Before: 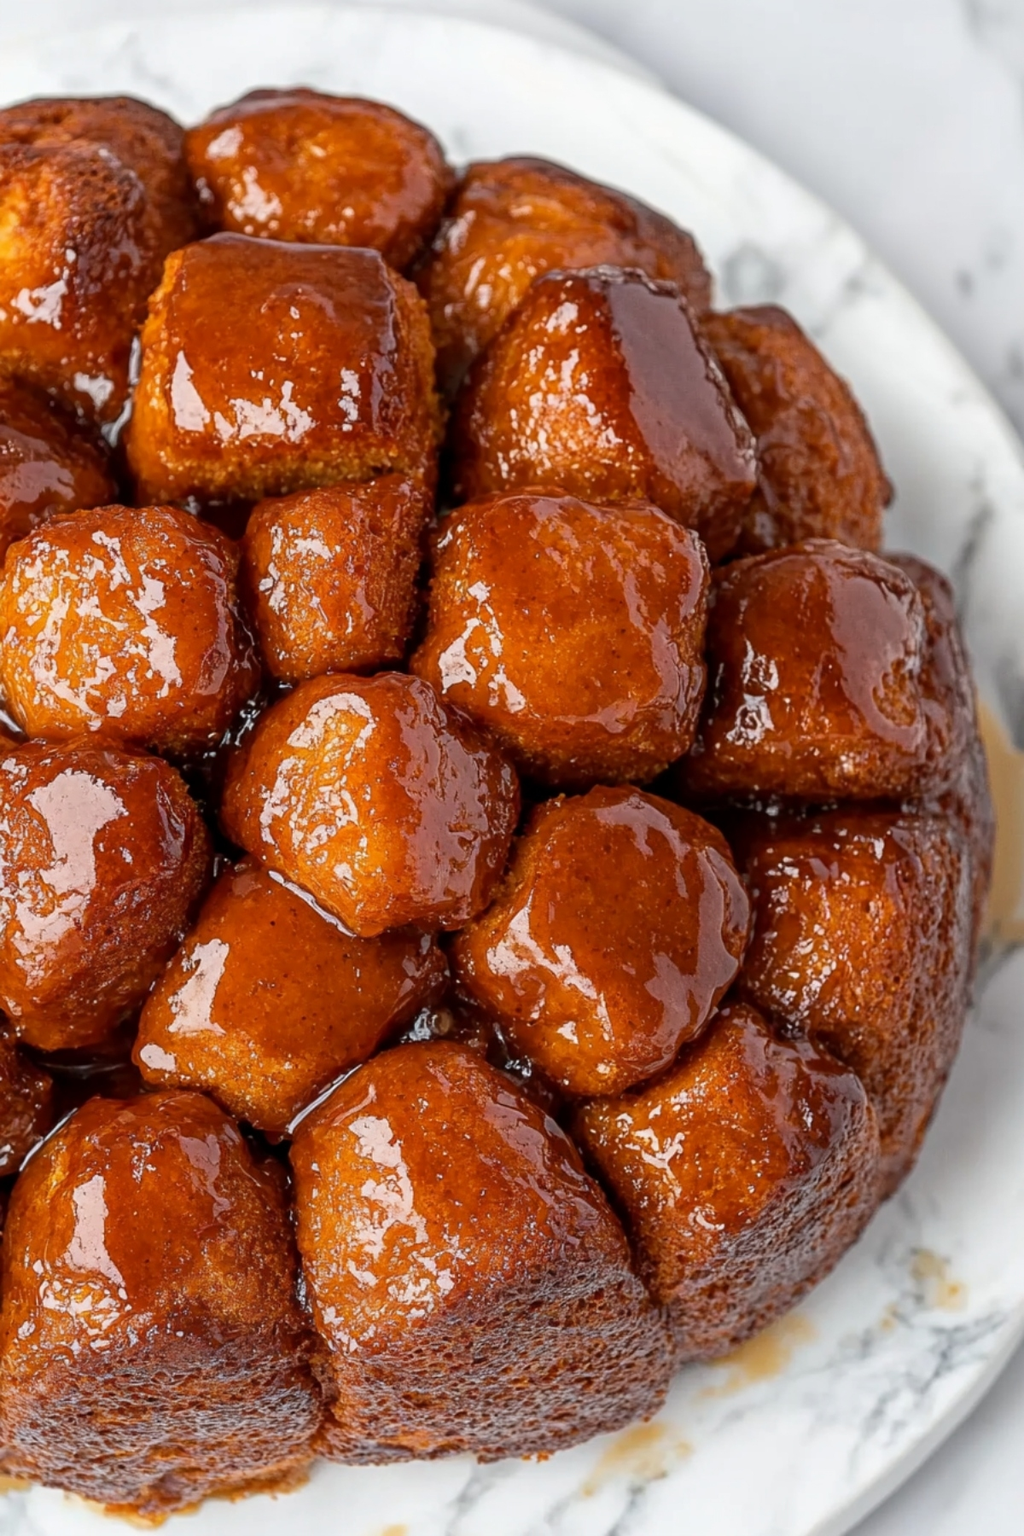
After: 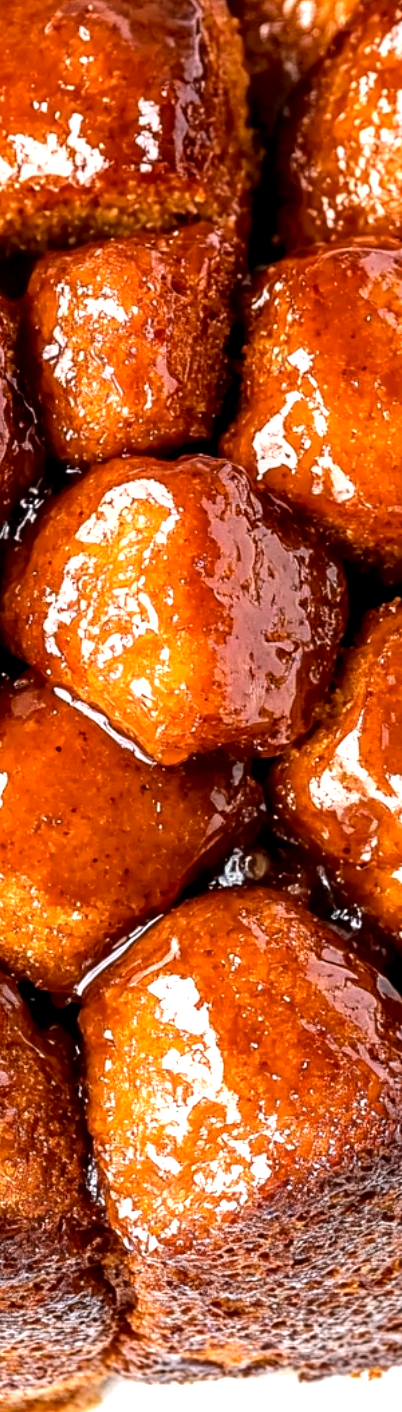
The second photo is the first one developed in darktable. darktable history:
graduated density: density 0.38 EV, hardness 21%, rotation -6.11°, saturation 32%
exposure: black level correction 0.005, exposure 0.417 EV, compensate highlight preservation false
crop and rotate: left 21.77%, top 18.528%, right 44.676%, bottom 2.997%
local contrast: detail 130%
tone equalizer: -8 EV -0.75 EV, -7 EV -0.7 EV, -6 EV -0.6 EV, -5 EV -0.4 EV, -3 EV 0.4 EV, -2 EV 0.6 EV, -1 EV 0.7 EV, +0 EV 0.75 EV, edges refinement/feathering 500, mask exposure compensation -1.57 EV, preserve details no
